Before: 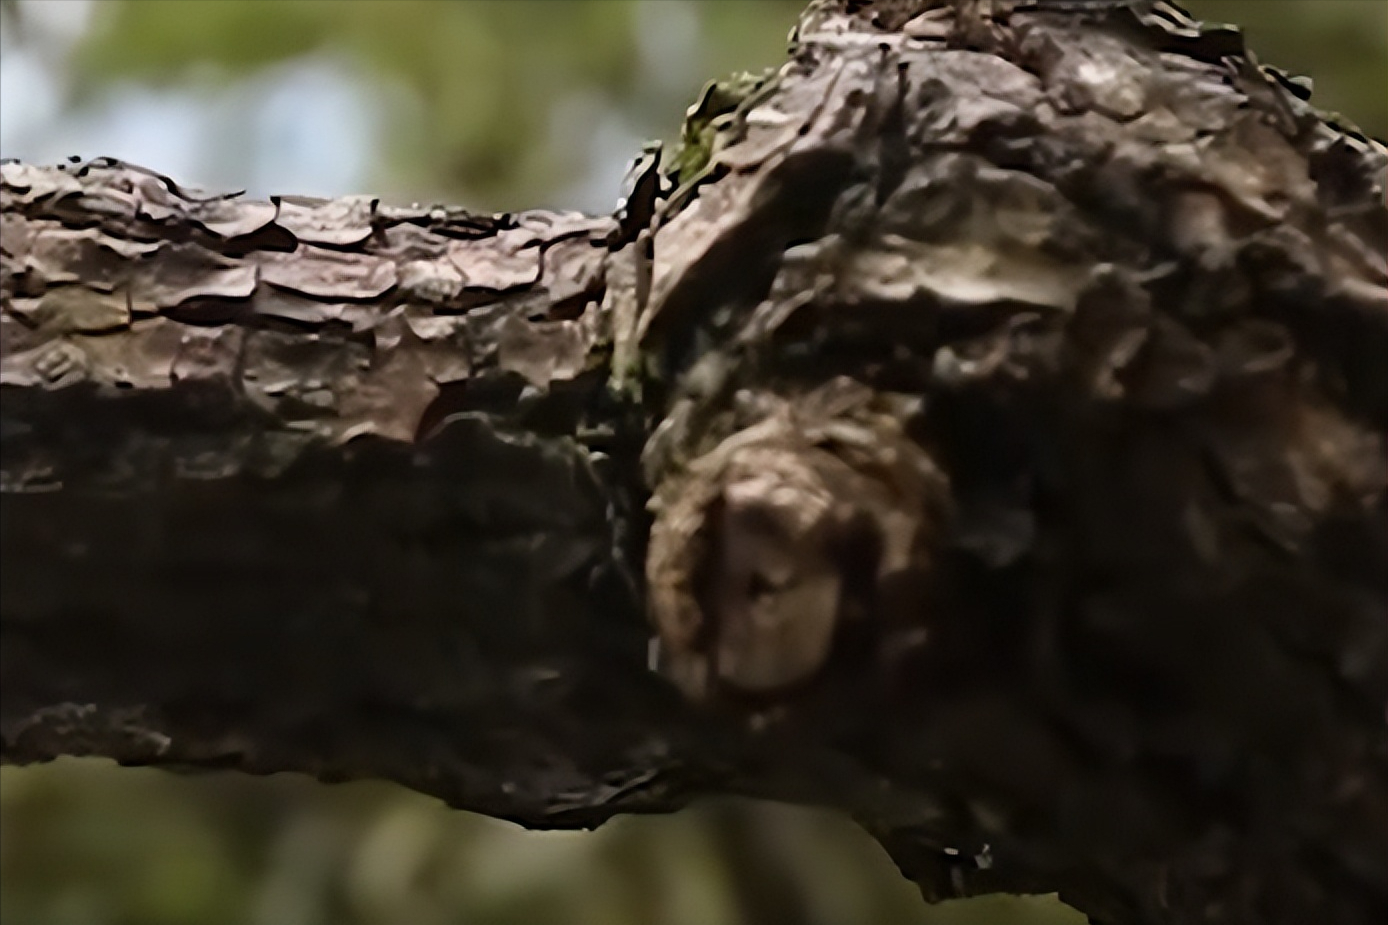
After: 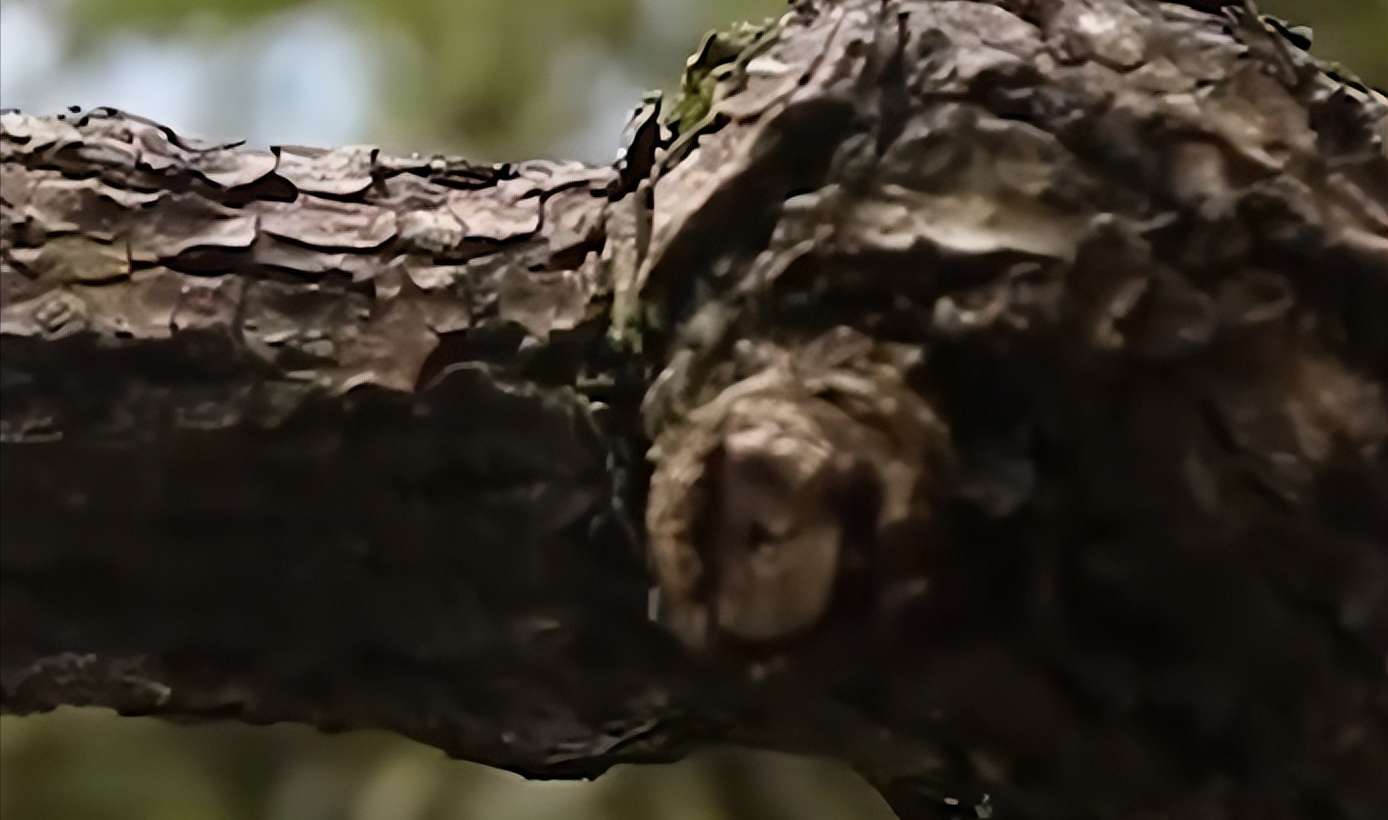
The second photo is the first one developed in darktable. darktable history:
crop and rotate: top 5.437%, bottom 5.86%
